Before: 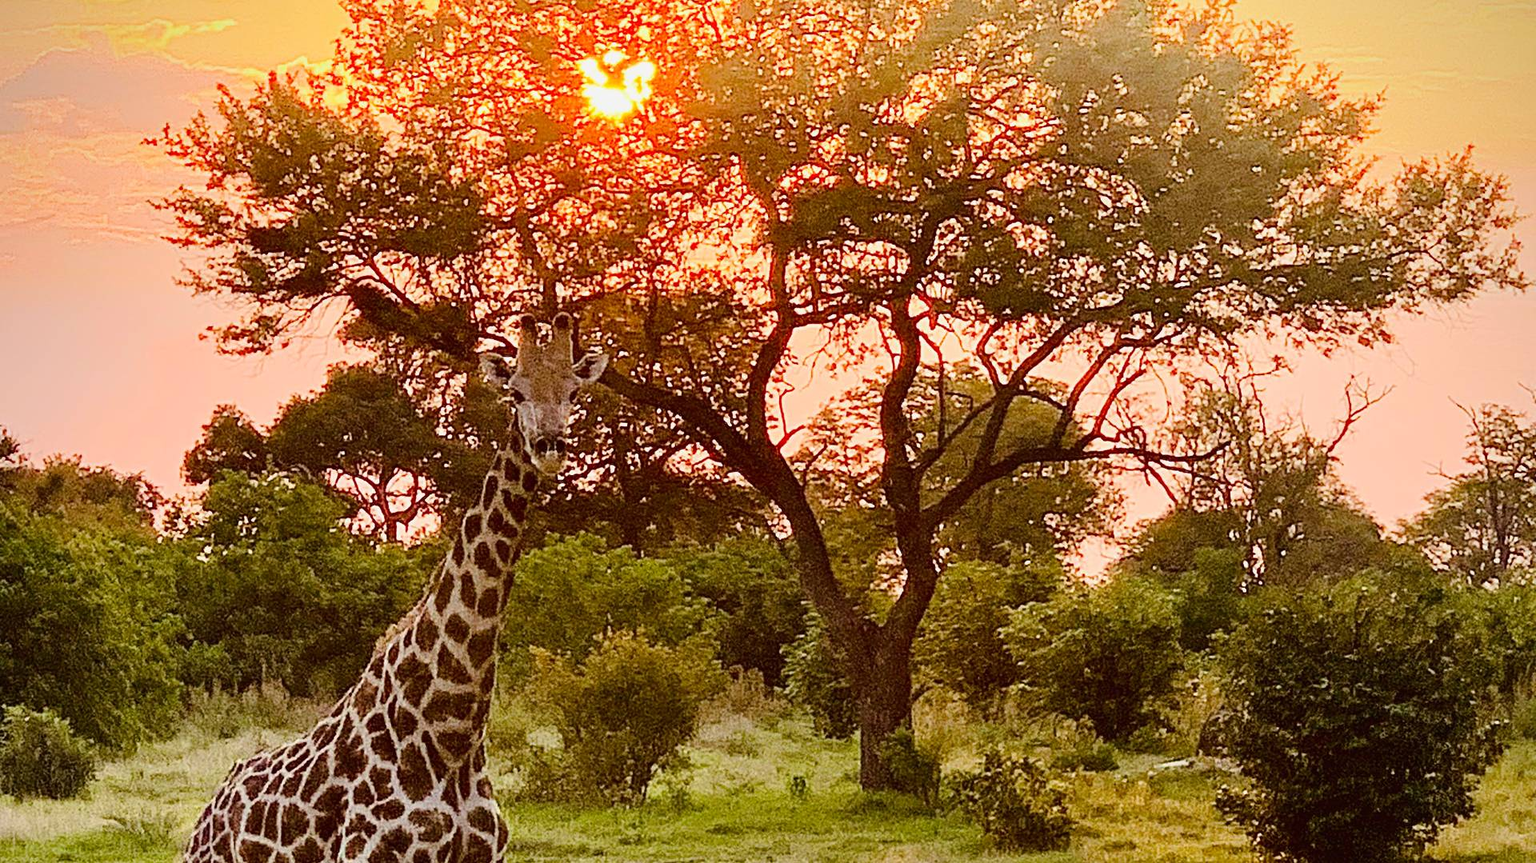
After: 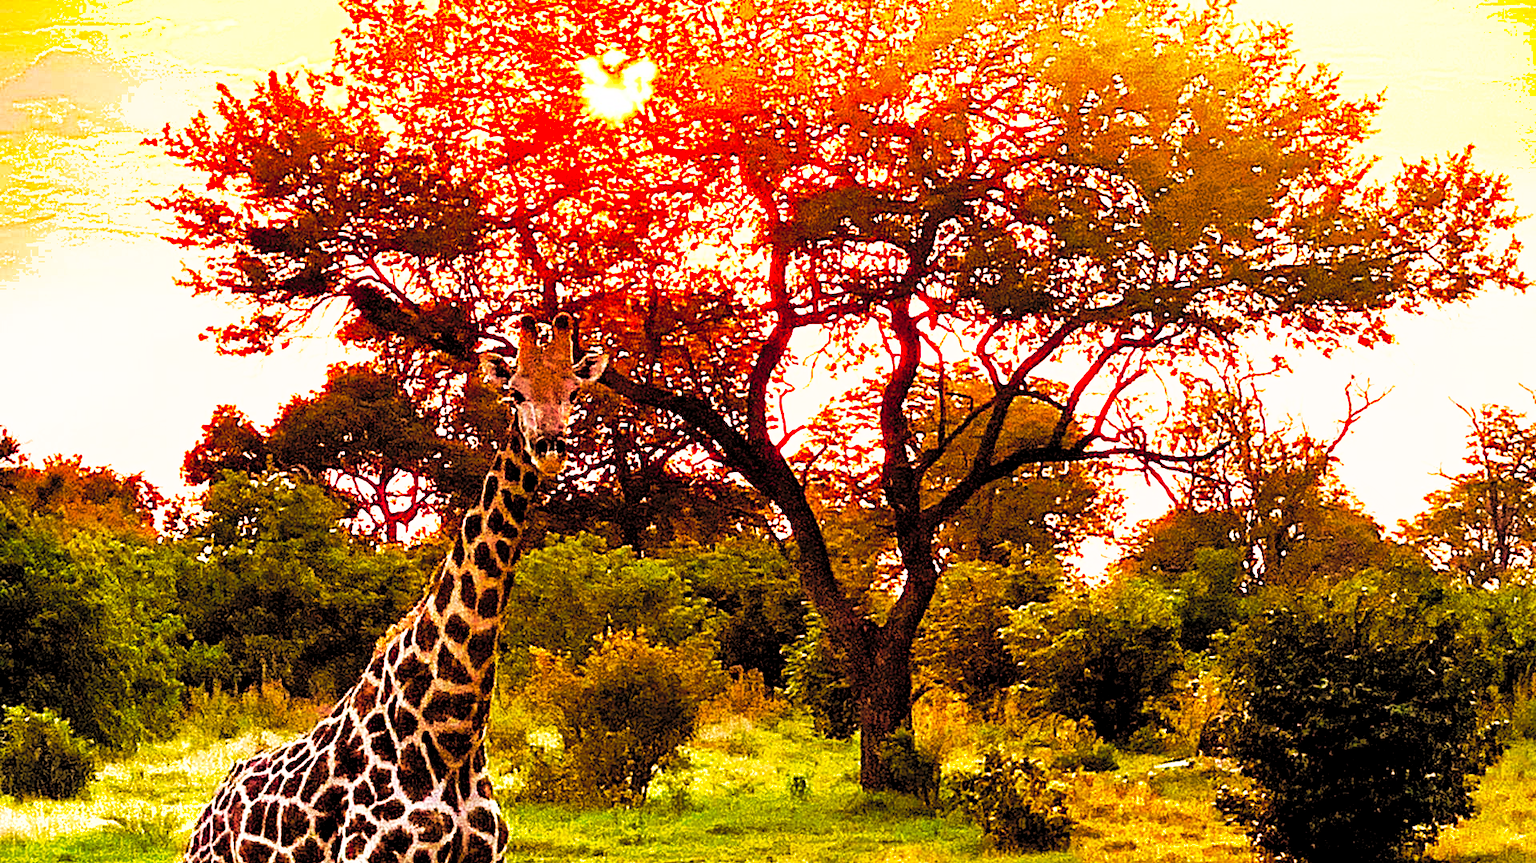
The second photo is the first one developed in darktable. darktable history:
white balance: red 1.009, blue 1.027
shadows and highlights: shadows 40, highlights -60
levels: levels [0.036, 0.364, 0.827]
tone curve: curves: ch0 [(0, 0) (0.003, 0.011) (0.011, 0.014) (0.025, 0.018) (0.044, 0.023) (0.069, 0.028) (0.1, 0.031) (0.136, 0.039) (0.177, 0.056) (0.224, 0.081) (0.277, 0.129) (0.335, 0.188) (0.399, 0.256) (0.468, 0.367) (0.543, 0.514) (0.623, 0.684) (0.709, 0.785) (0.801, 0.846) (0.898, 0.884) (1, 1)], preserve colors none
